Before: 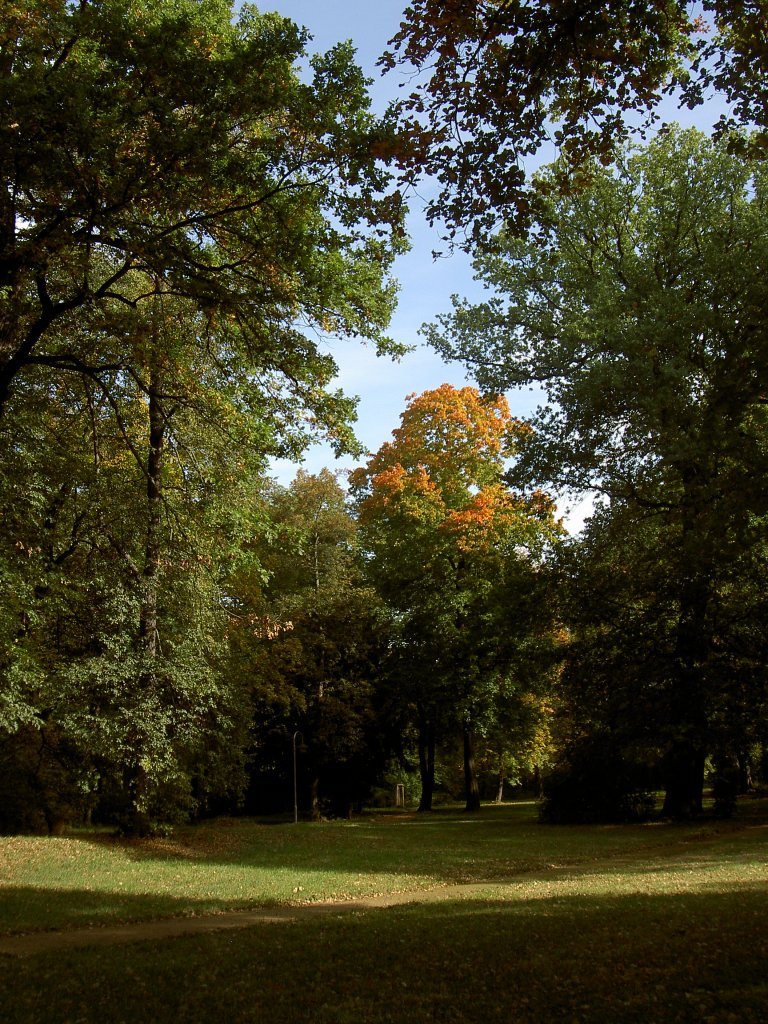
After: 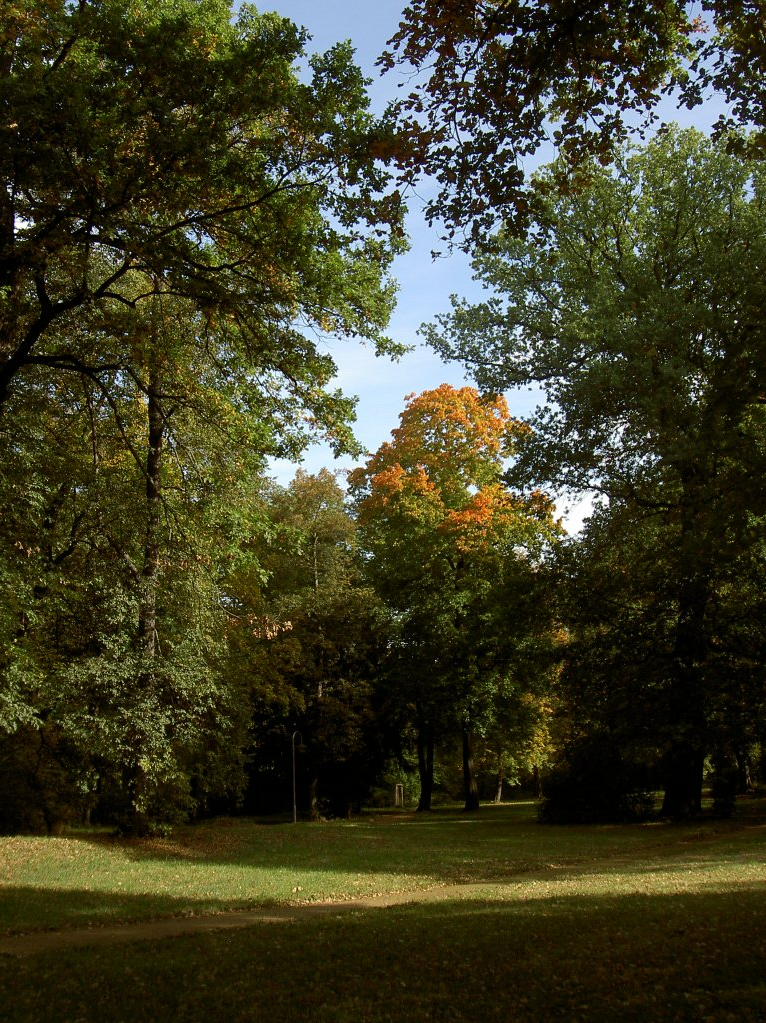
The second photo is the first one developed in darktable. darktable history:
tone equalizer: edges refinement/feathering 500, mask exposure compensation -1.57 EV, preserve details no
crop and rotate: left 0.18%, bottom 0%
